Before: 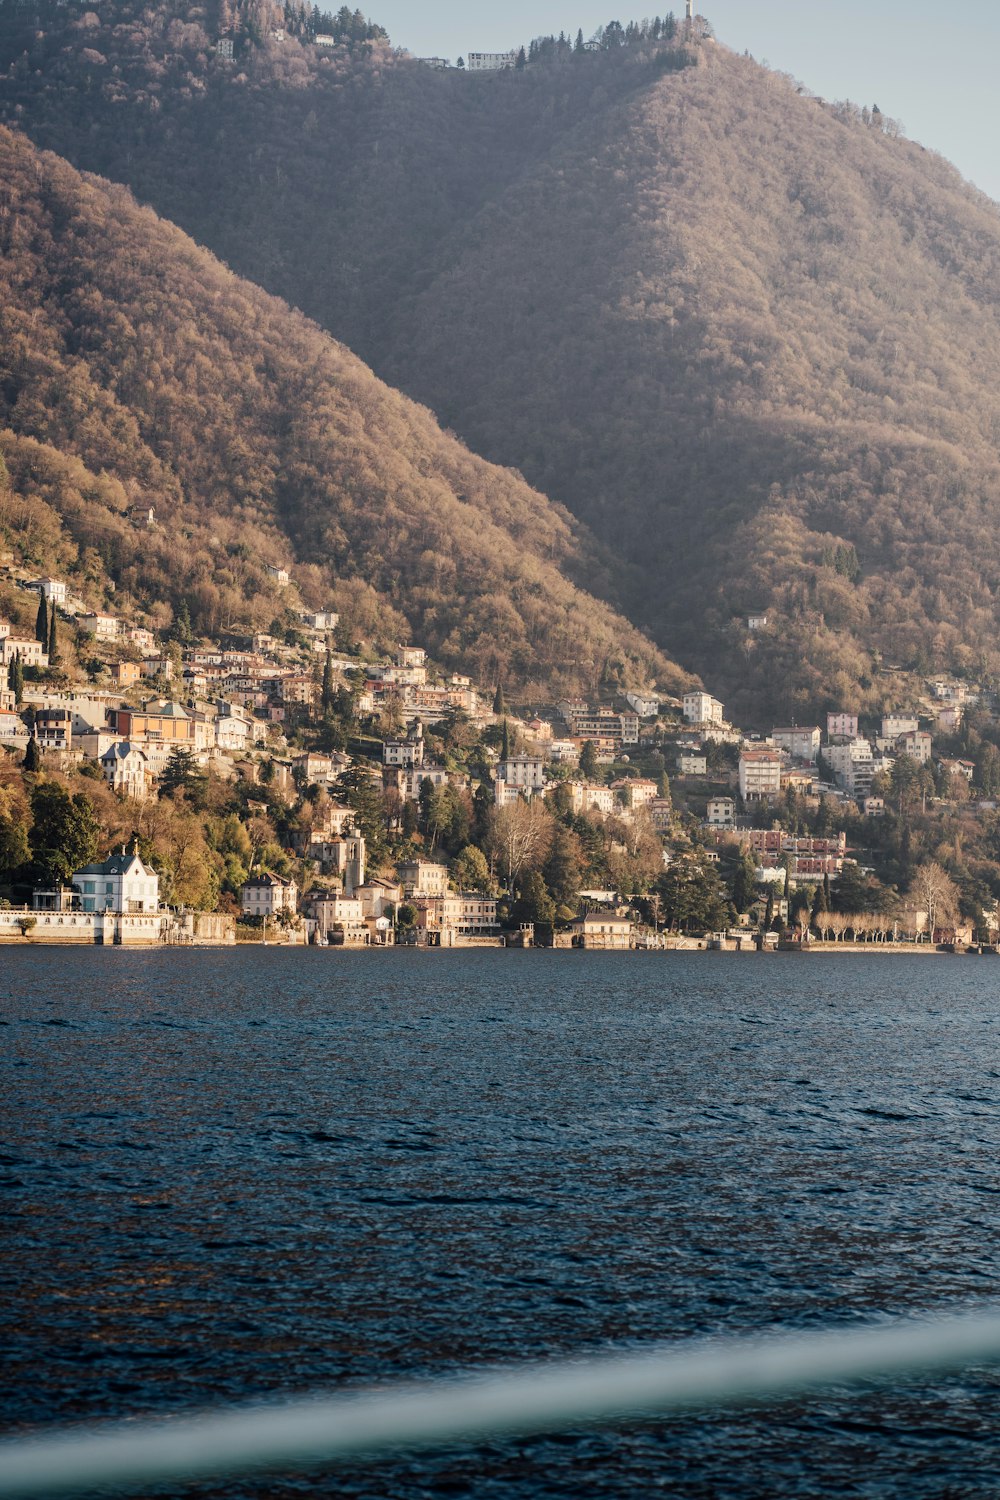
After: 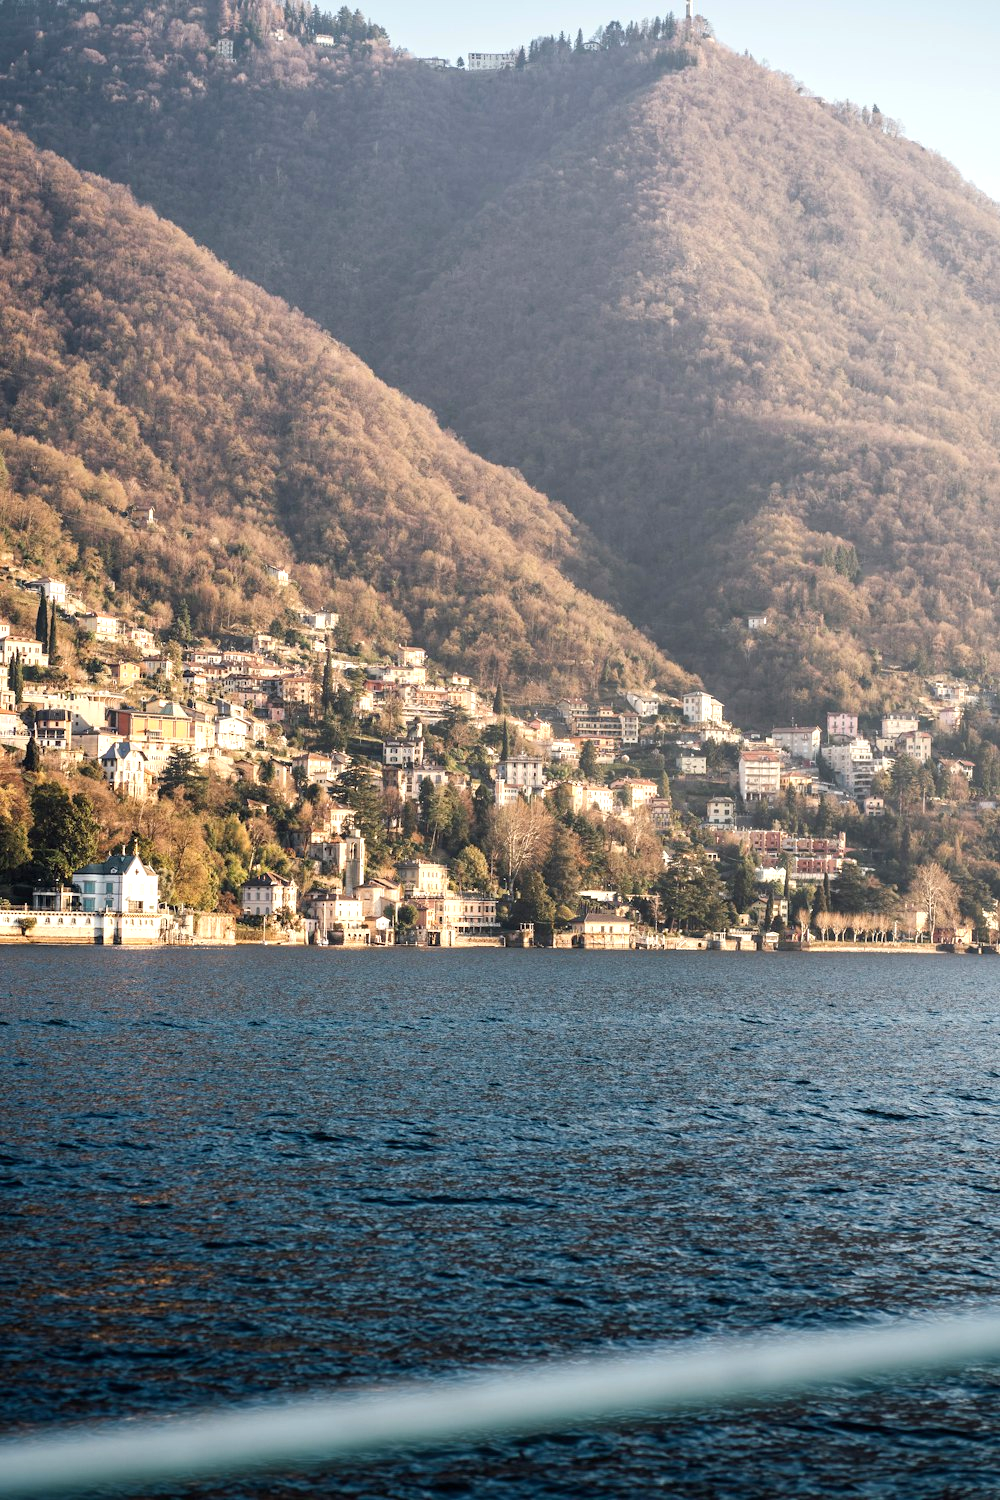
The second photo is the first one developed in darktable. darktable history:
exposure: black level correction 0, exposure 0.685 EV, compensate exposure bias true, compensate highlight preservation false
